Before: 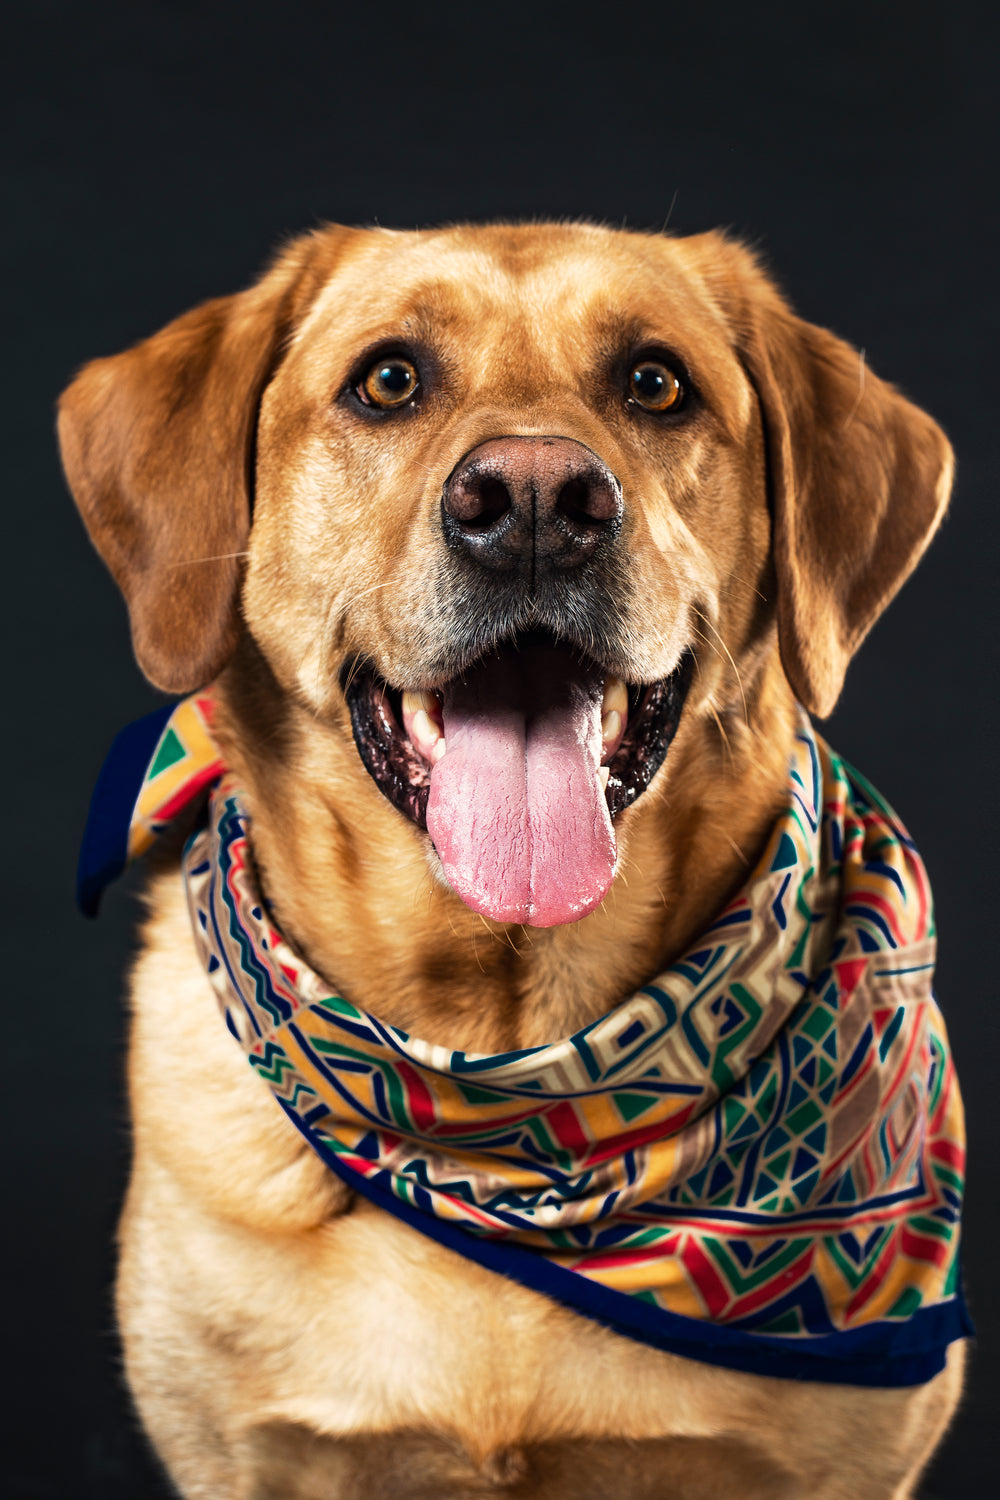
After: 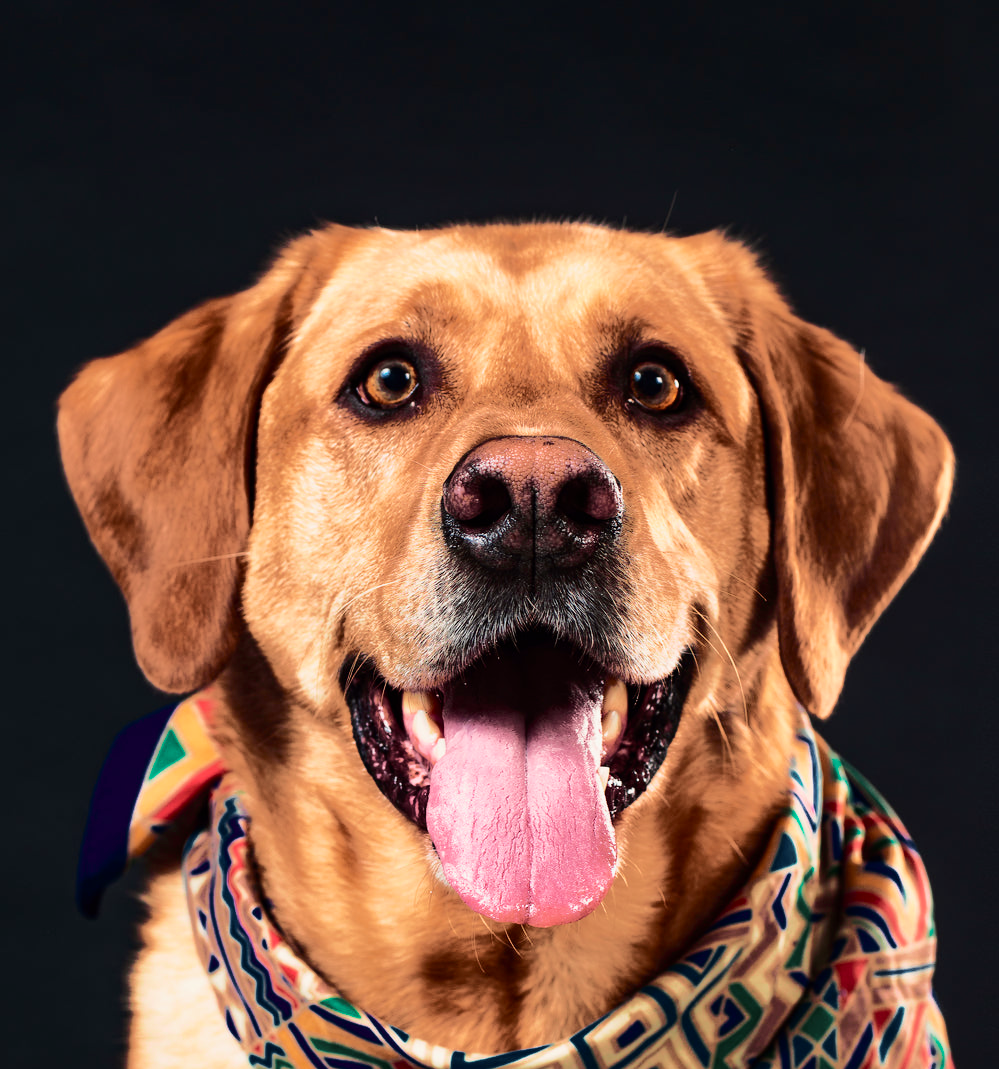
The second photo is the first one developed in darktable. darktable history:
tone curve: curves: ch0 [(0, 0) (0.104, 0.061) (0.239, 0.201) (0.327, 0.317) (0.401, 0.443) (0.489, 0.566) (0.65, 0.68) (0.832, 0.858) (1, 0.977)]; ch1 [(0, 0) (0.161, 0.092) (0.35, 0.33) (0.379, 0.401) (0.447, 0.476) (0.495, 0.499) (0.515, 0.518) (0.534, 0.557) (0.602, 0.625) (0.712, 0.706) (1, 1)]; ch2 [(0, 0) (0.359, 0.372) (0.437, 0.437) (0.502, 0.501) (0.55, 0.534) (0.592, 0.601) (0.647, 0.64) (1, 1)], color space Lab, independent channels, preserve colors none
velvia: strength 28.41%
crop: right 0%, bottom 28.727%
